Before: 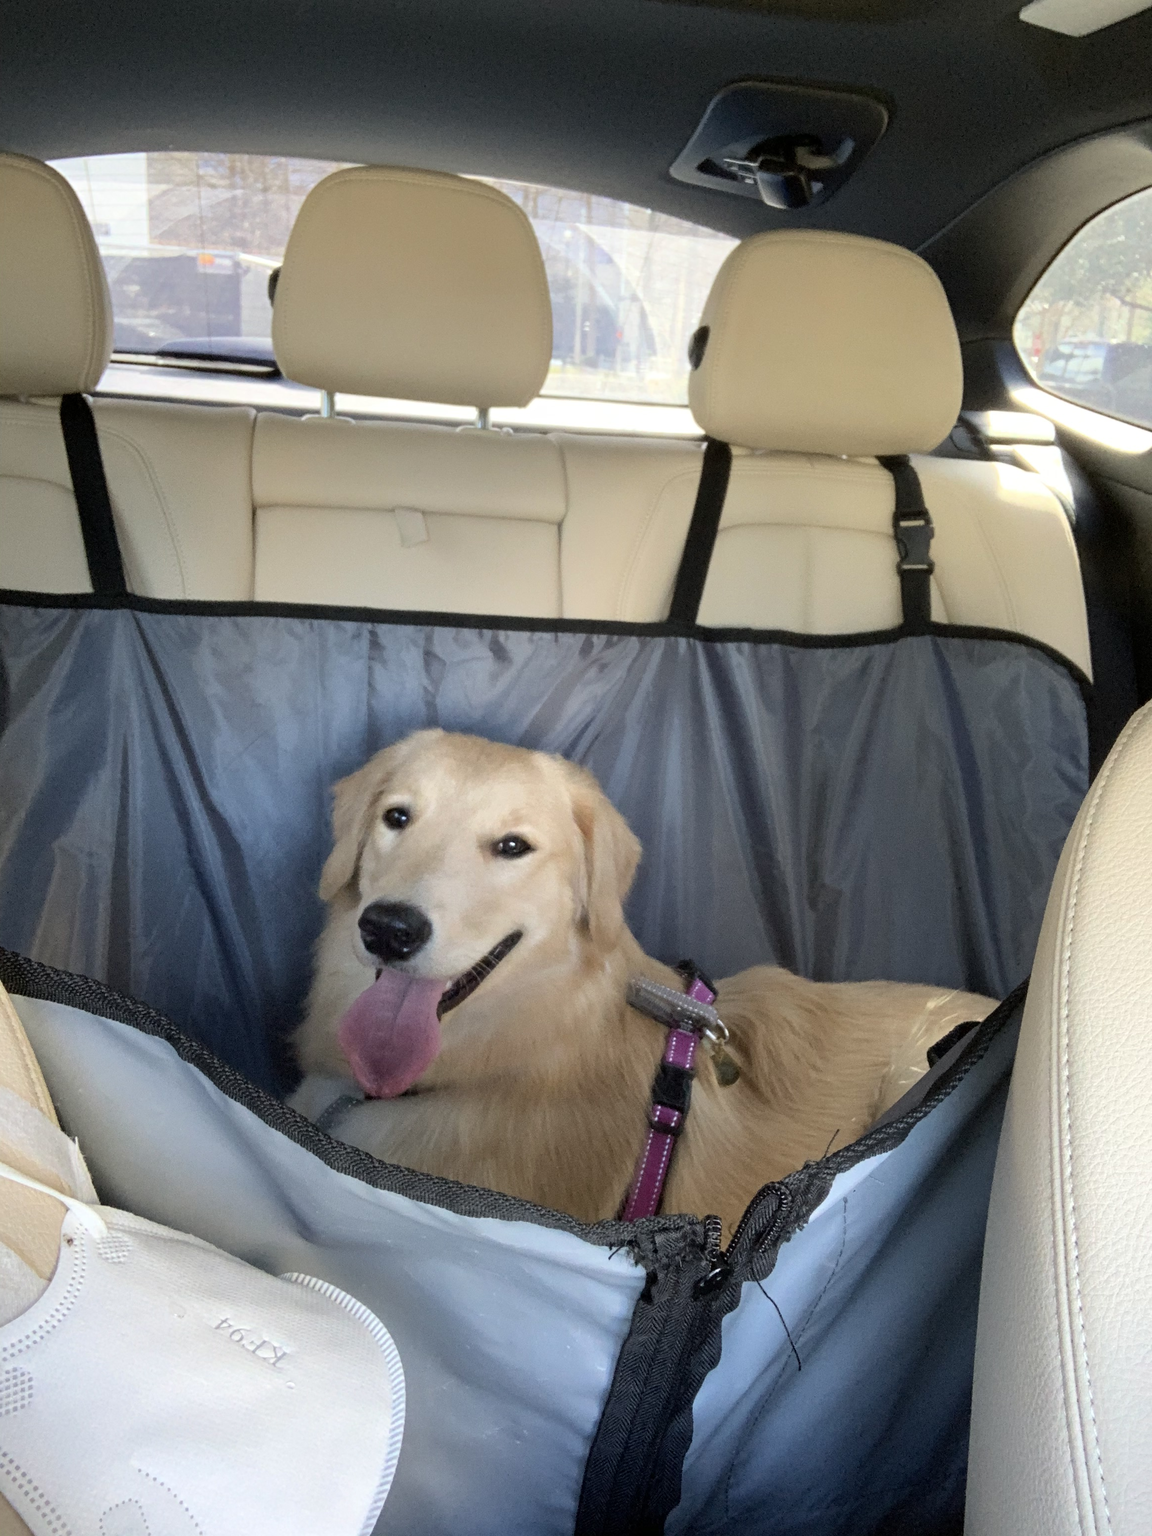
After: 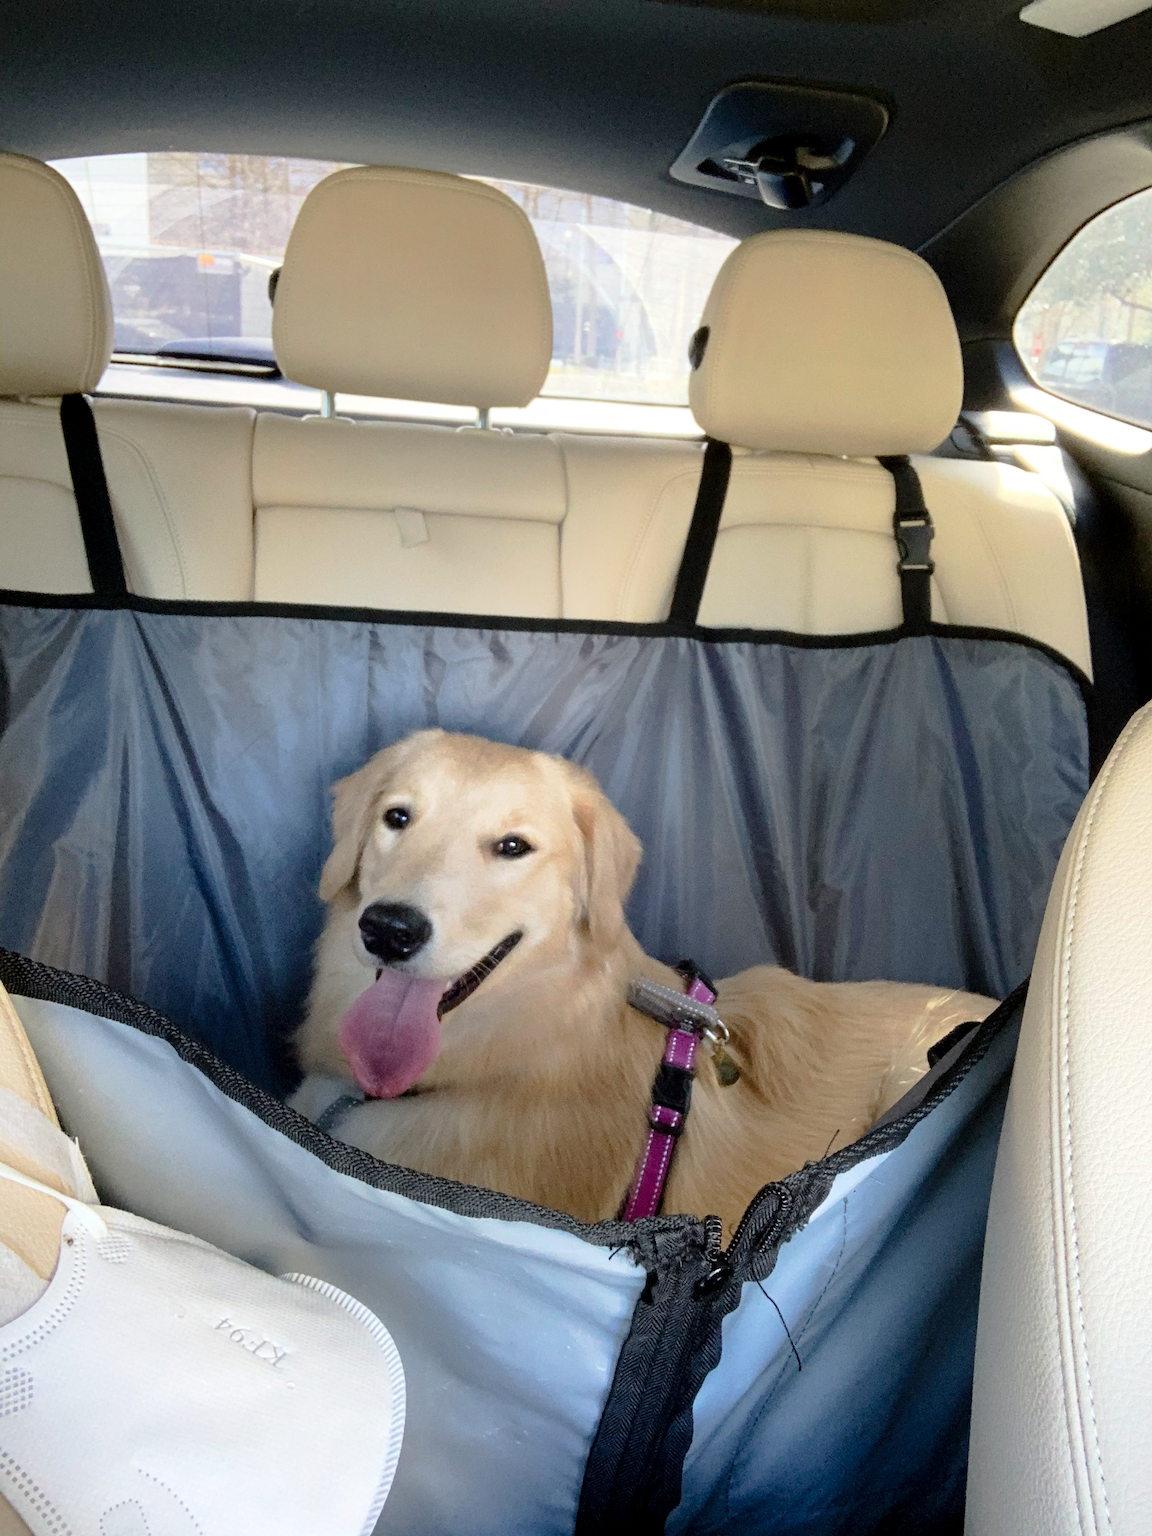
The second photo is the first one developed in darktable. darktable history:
tone curve: curves: ch0 [(0.024, 0) (0.075, 0.034) (0.145, 0.098) (0.257, 0.259) (0.408, 0.45) (0.611, 0.64) (0.81, 0.857) (1, 1)]; ch1 [(0, 0) (0.287, 0.198) (0.501, 0.506) (0.56, 0.57) (0.712, 0.777) (0.976, 0.992)]; ch2 [(0, 0) (0.5, 0.5) (0.523, 0.552) (0.59, 0.603) (0.681, 0.754) (1, 1)], preserve colors none
